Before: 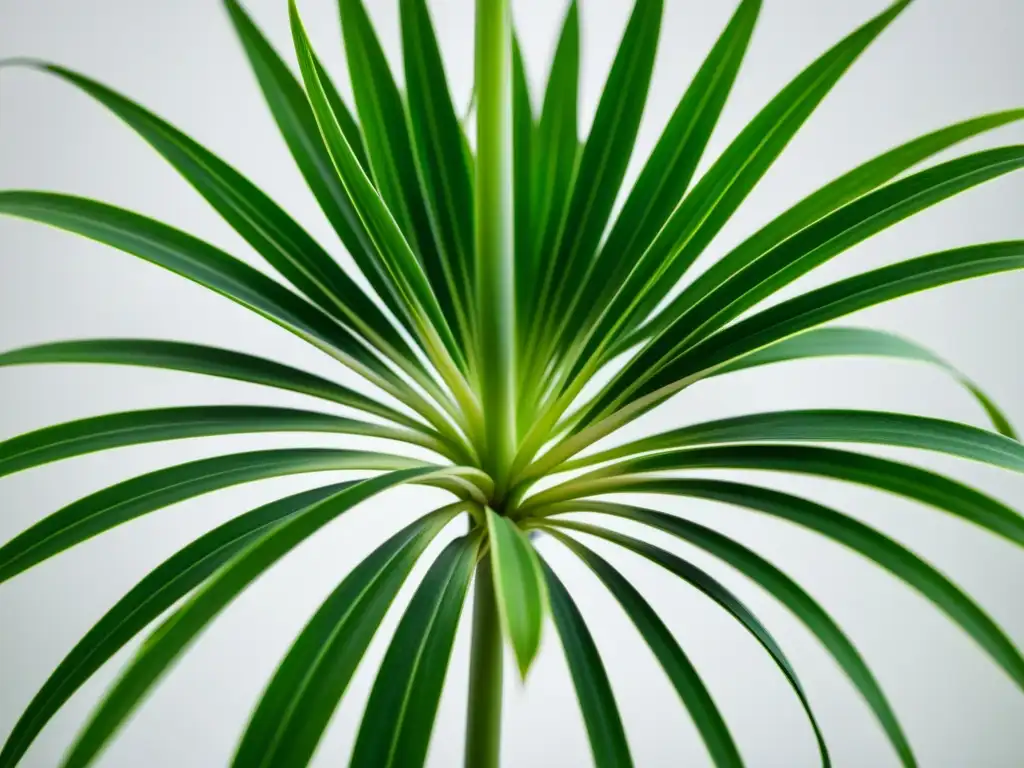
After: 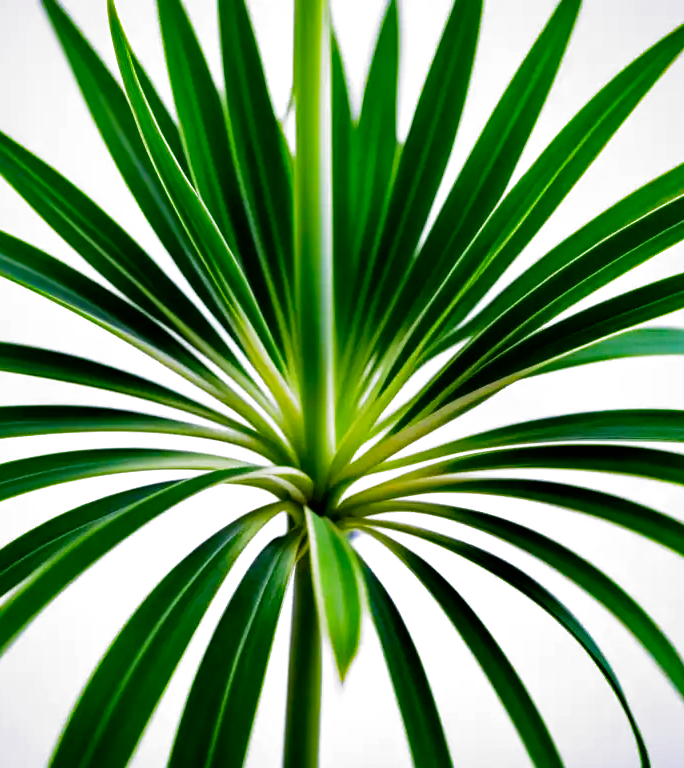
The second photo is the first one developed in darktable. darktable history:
white balance: red 1.042, blue 1.17
haze removal: strength 0.53, distance 0.925, compatibility mode true, adaptive false
filmic rgb: black relative exposure -8.2 EV, white relative exposure 2.2 EV, threshold 3 EV, hardness 7.11, latitude 75%, contrast 1.325, highlights saturation mix -2%, shadows ↔ highlights balance 30%, preserve chrominance no, color science v5 (2021), contrast in shadows safe, contrast in highlights safe, enable highlight reconstruction true
crop and rotate: left 17.732%, right 15.423%
